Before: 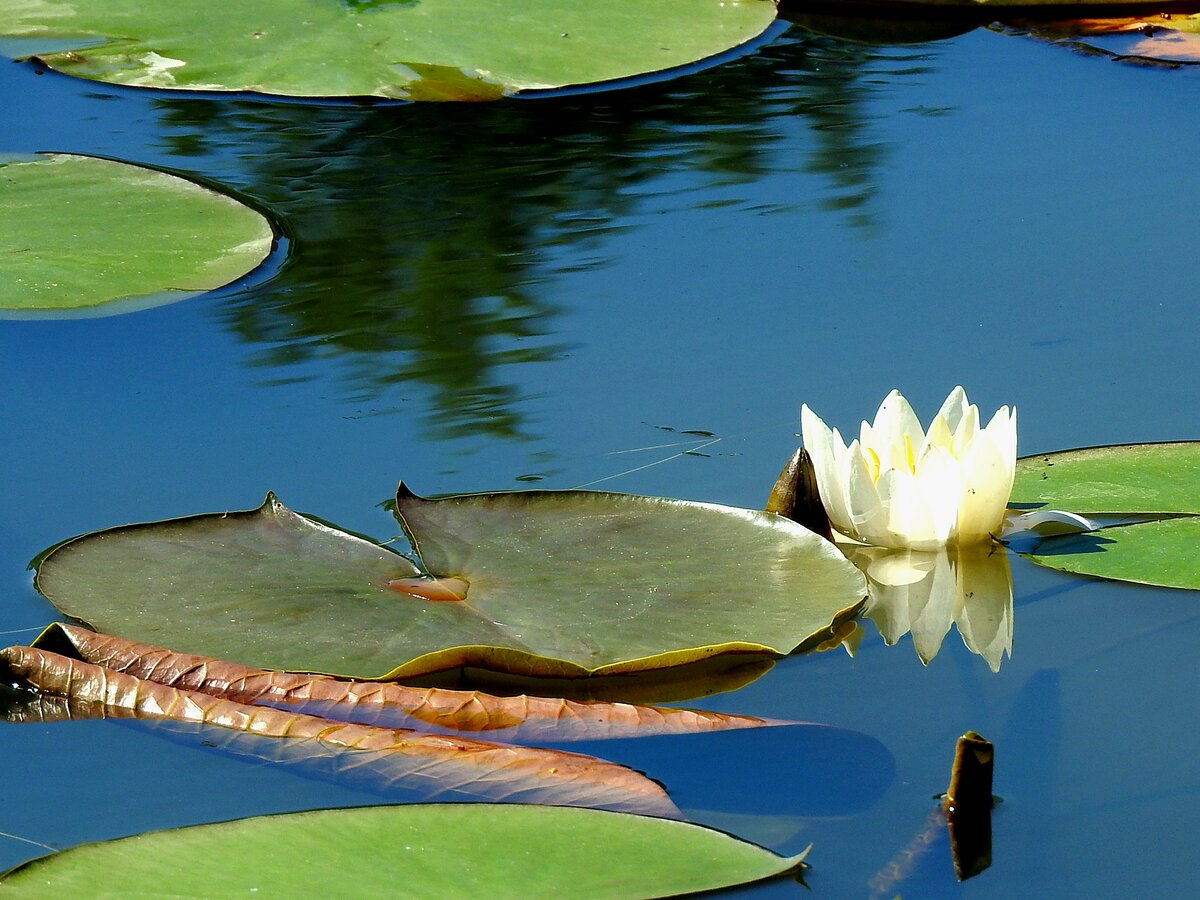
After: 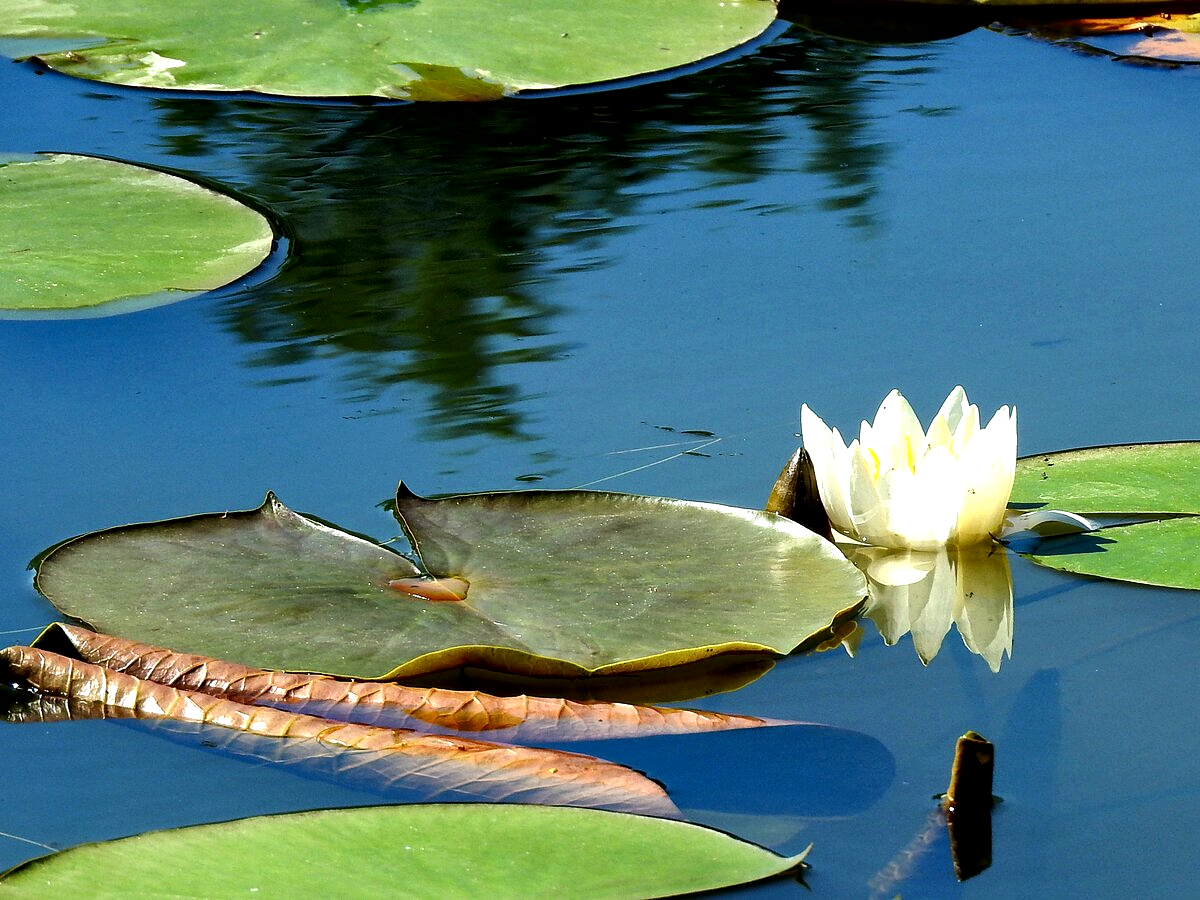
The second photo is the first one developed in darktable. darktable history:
local contrast: mode bilateral grid, contrast 20, coarseness 50, detail 141%, midtone range 0.2
tone equalizer: -8 EV -0.417 EV, -7 EV -0.389 EV, -6 EV -0.333 EV, -5 EV -0.222 EV, -3 EV 0.222 EV, -2 EV 0.333 EV, -1 EV 0.389 EV, +0 EV 0.417 EV, edges refinement/feathering 500, mask exposure compensation -1.25 EV, preserve details no
